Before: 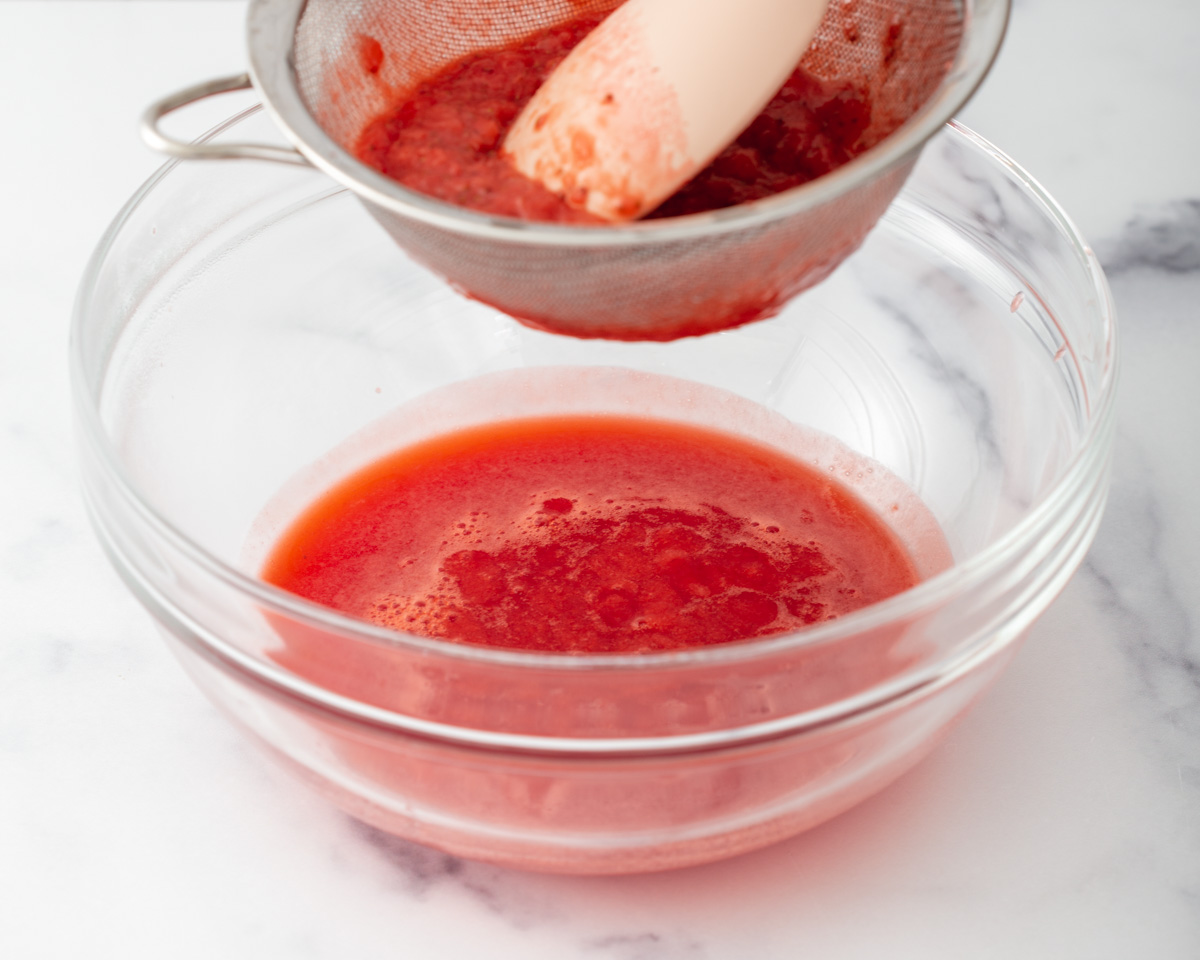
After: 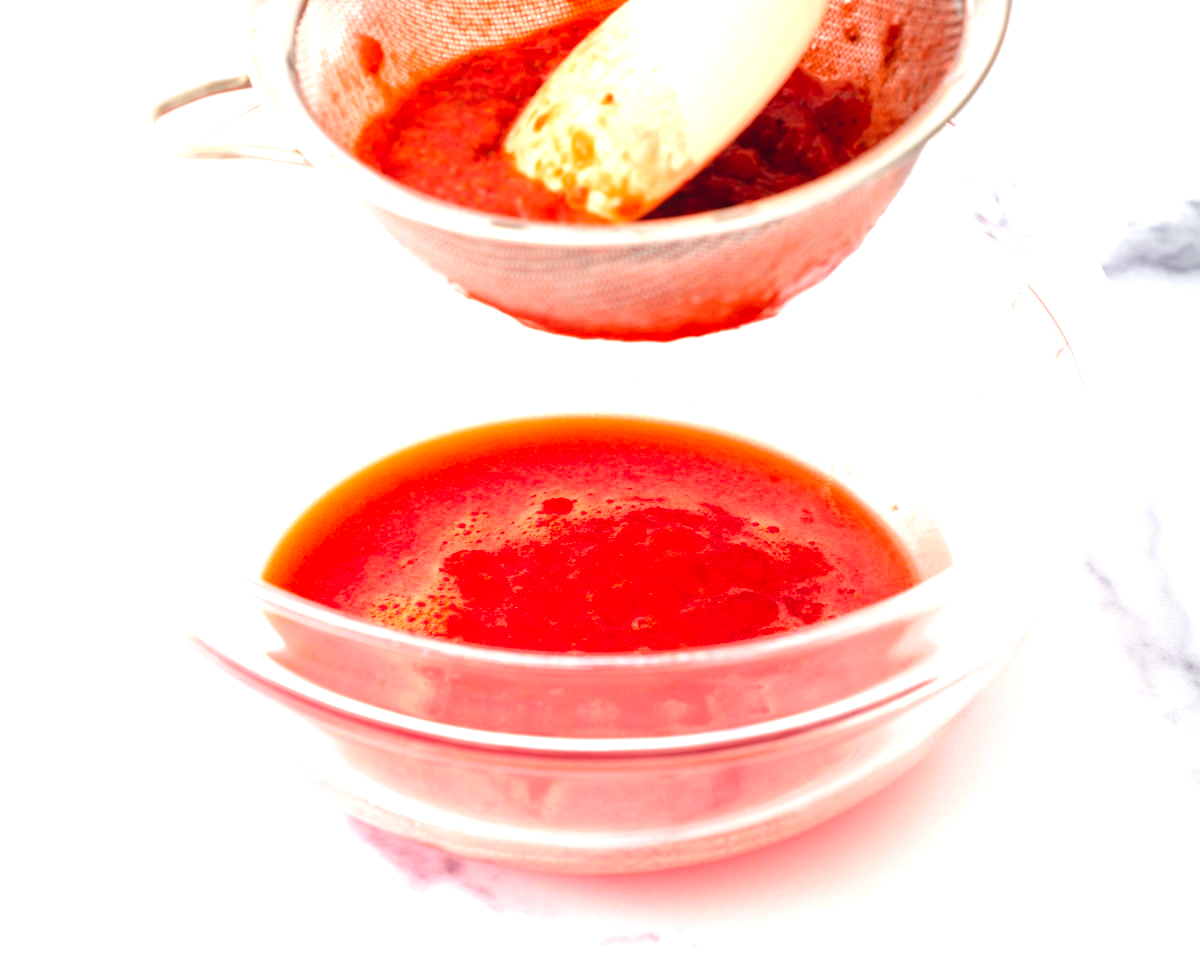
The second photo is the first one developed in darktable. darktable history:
color balance rgb: linear chroma grading › shadows -8.646%, linear chroma grading › global chroma 9.962%, perceptual saturation grading › global saturation 19.913%, global vibrance 25.388%
tone equalizer: -8 EV -1.05 EV, -7 EV -1.03 EV, -6 EV -0.869 EV, -5 EV -0.577 EV, -3 EV 0.575 EV, -2 EV 0.88 EV, -1 EV 1 EV, +0 EV 1.08 EV
exposure: black level correction -0.004, exposure 0.049 EV, compensate highlight preservation false
